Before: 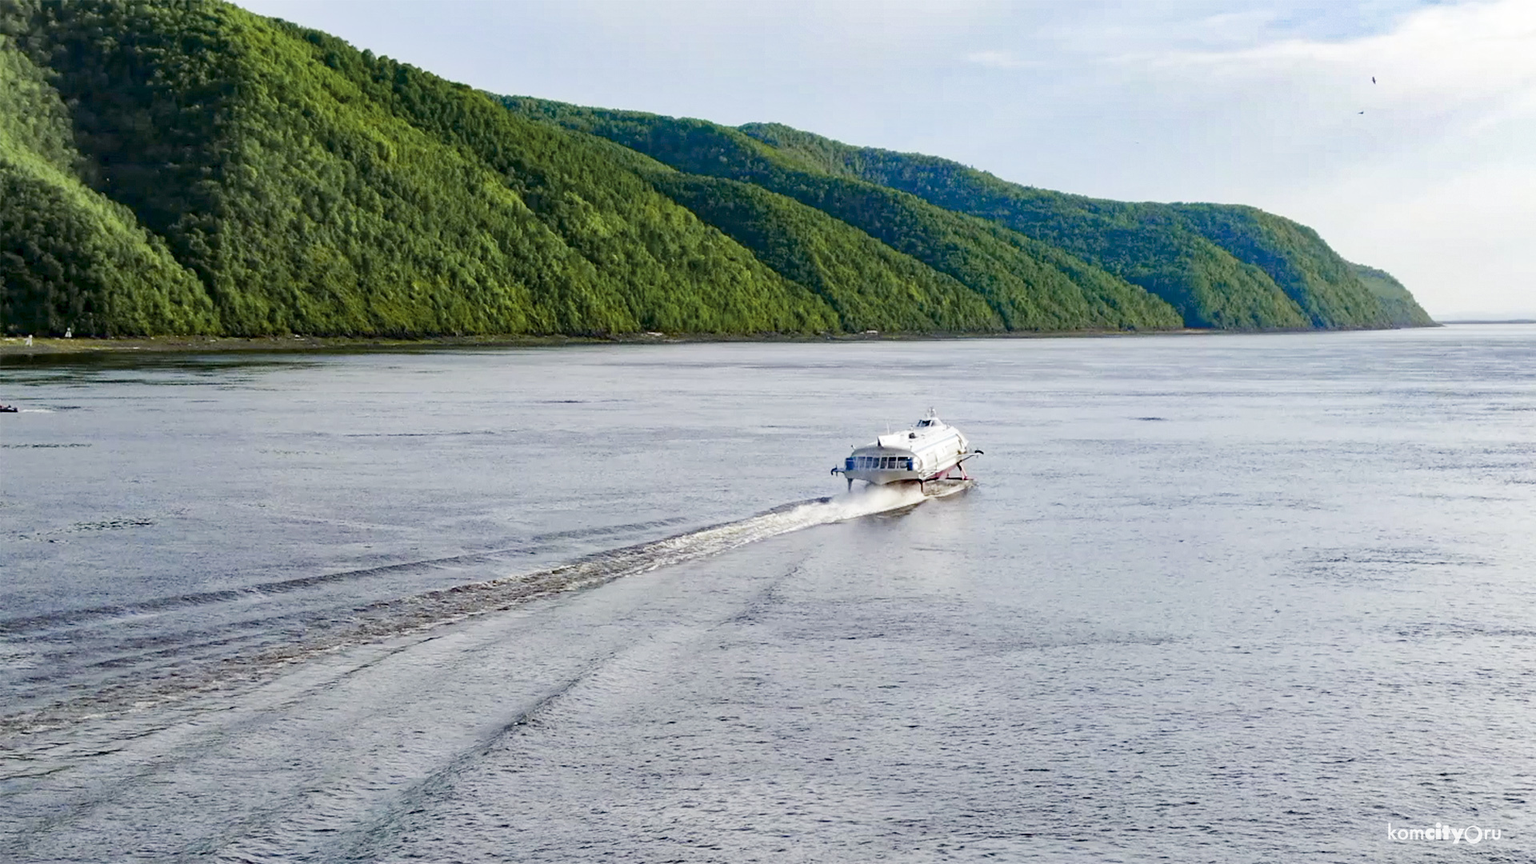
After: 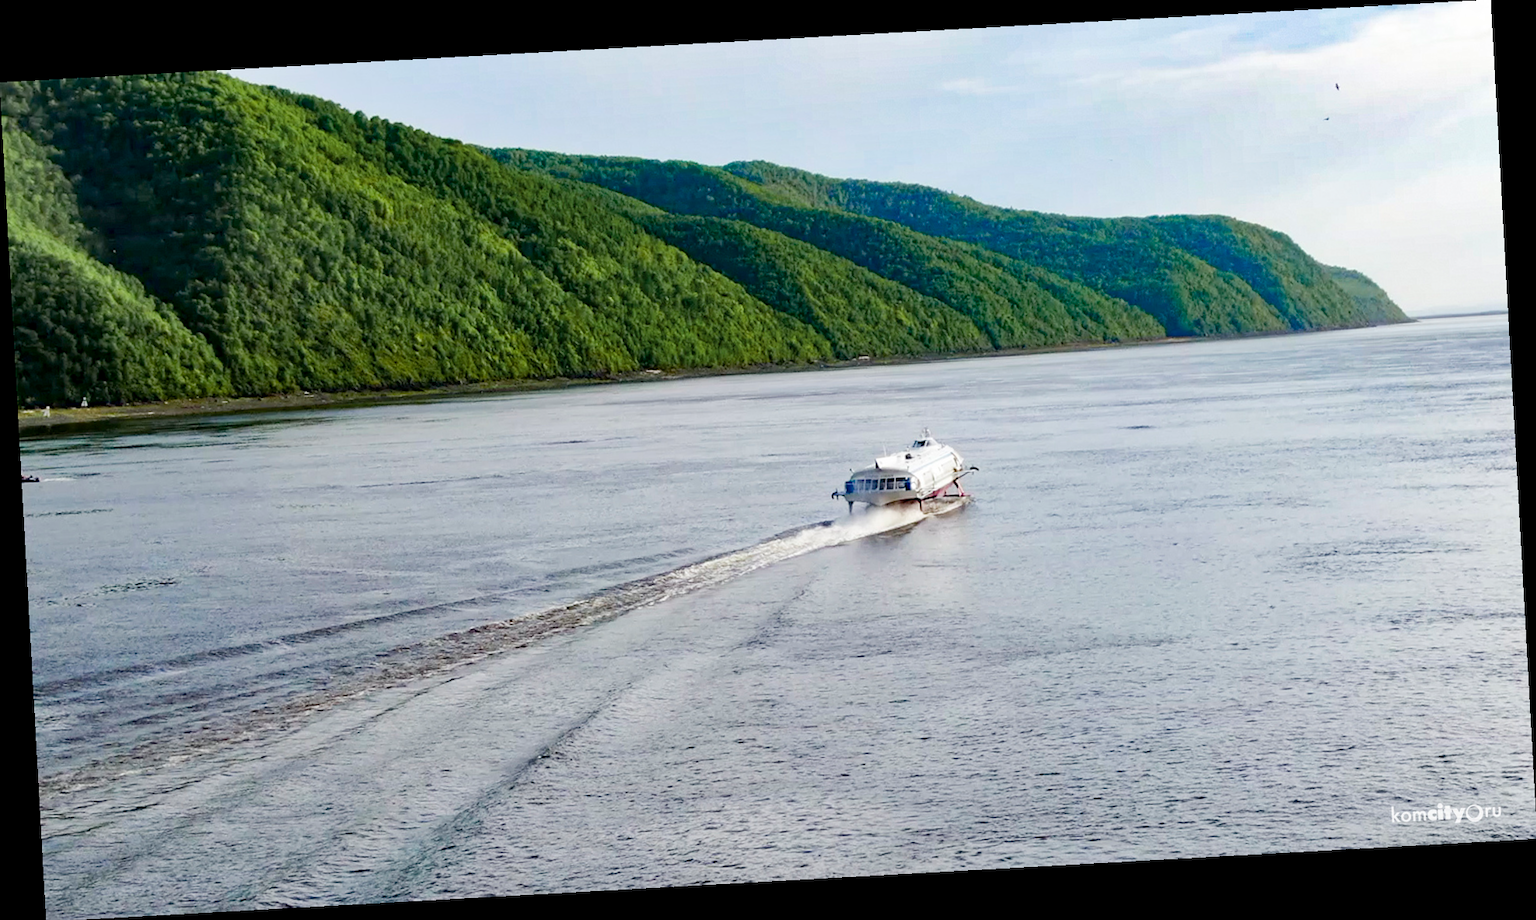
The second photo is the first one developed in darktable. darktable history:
rotate and perspective: rotation -3.18°, automatic cropping off
